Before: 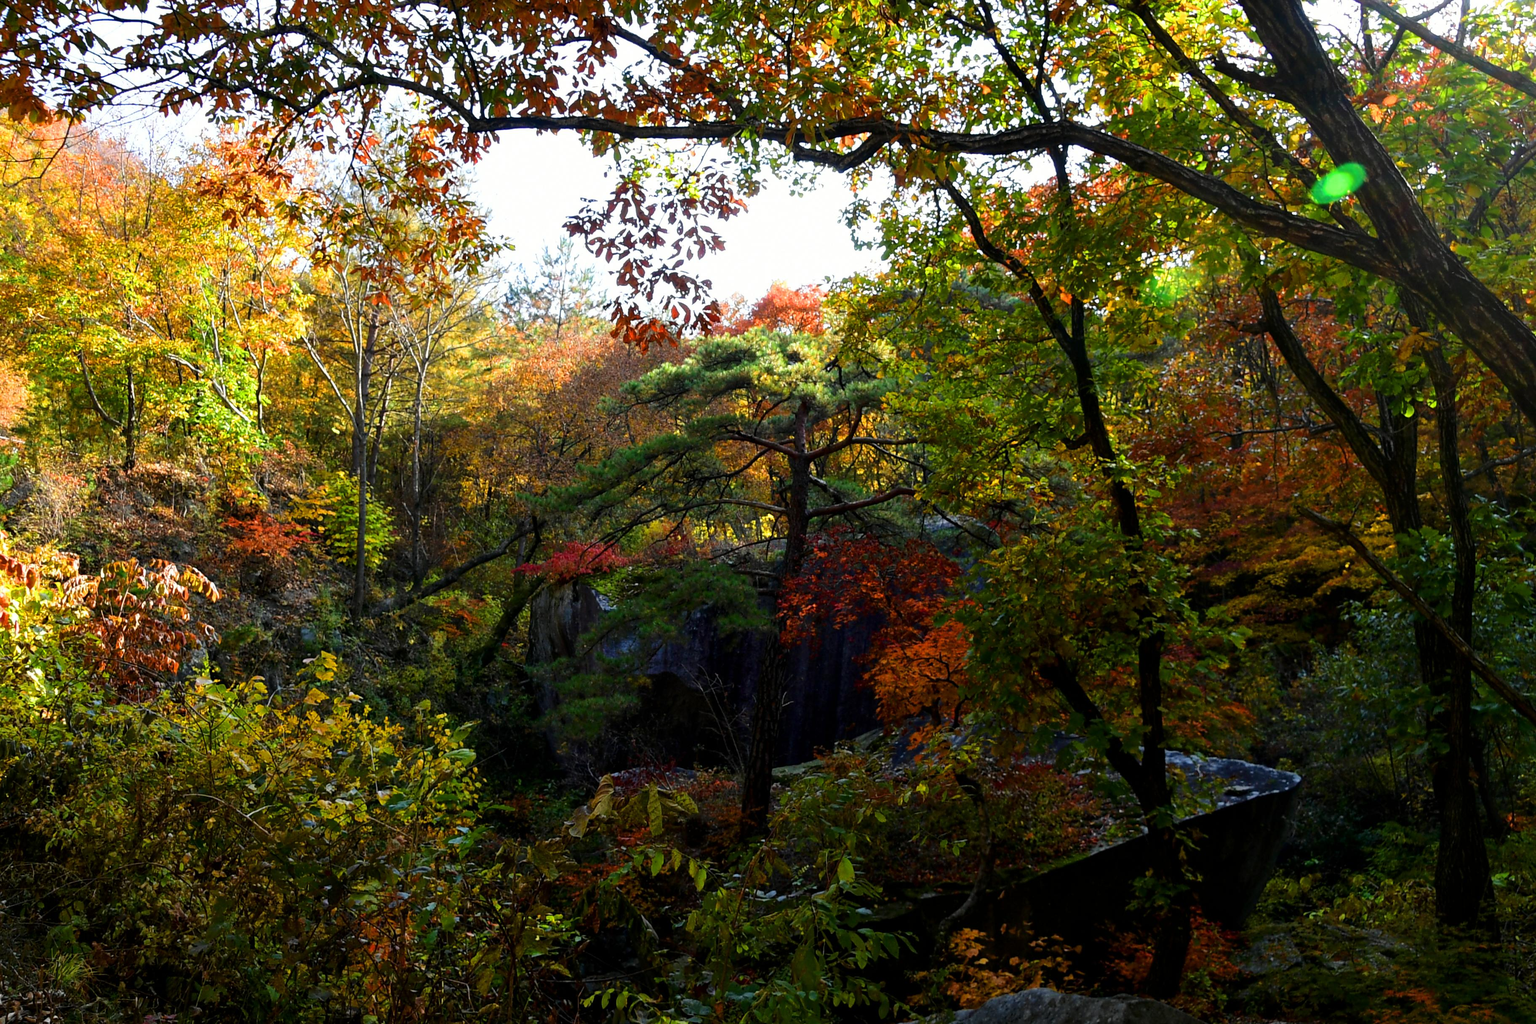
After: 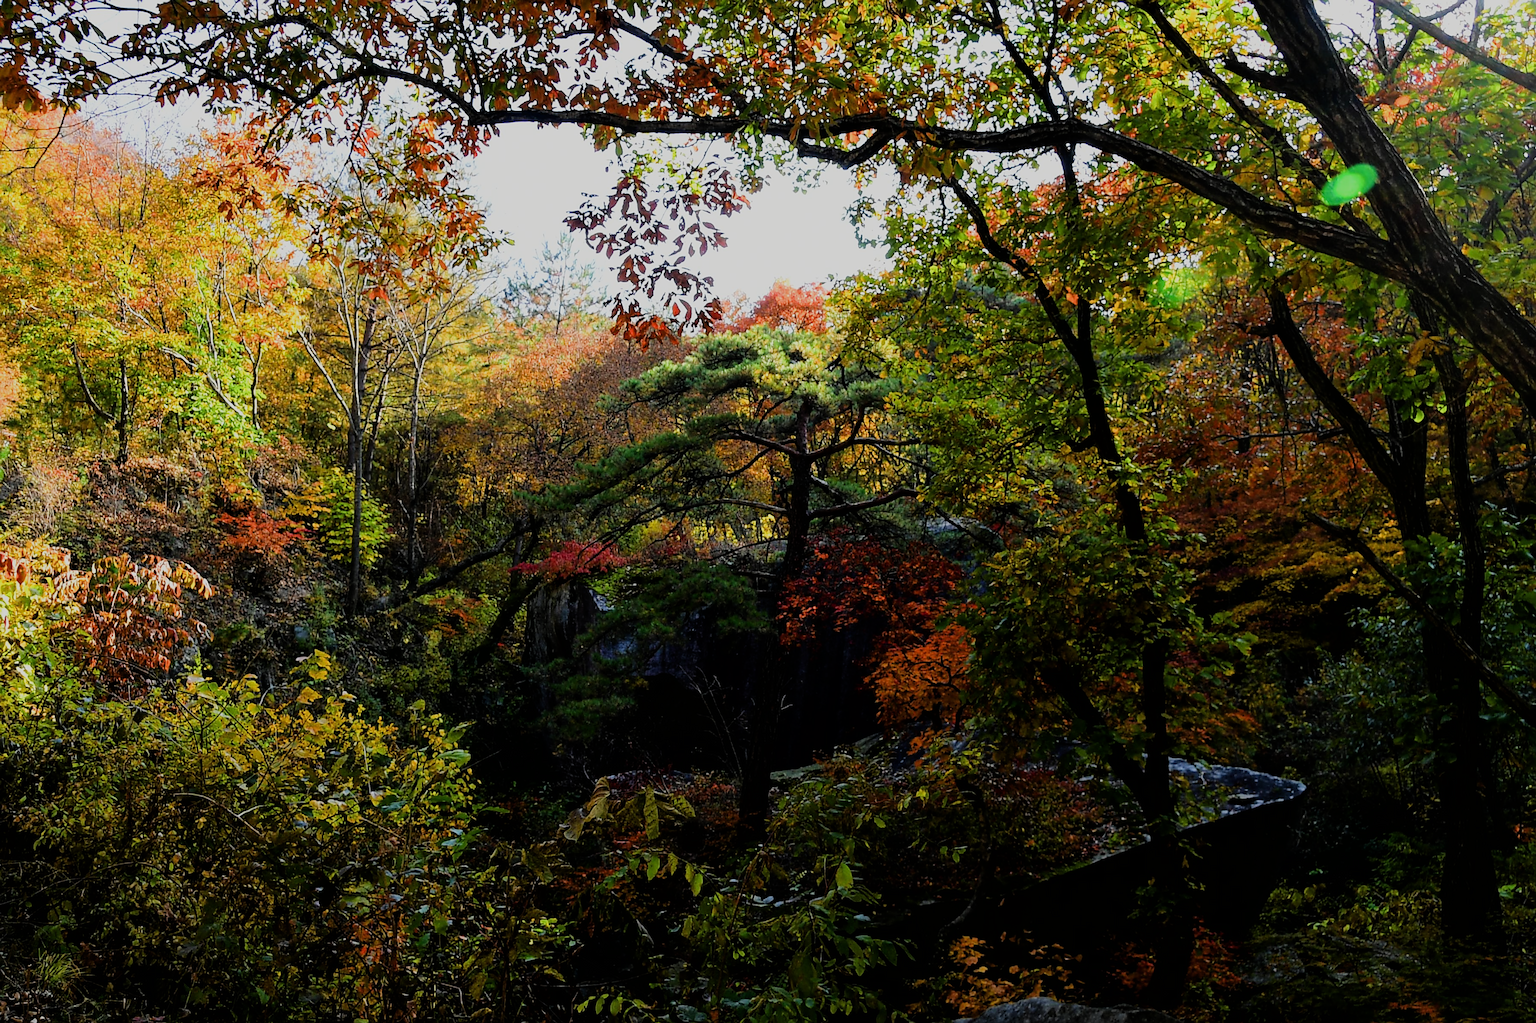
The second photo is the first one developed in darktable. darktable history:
sharpen: on, module defaults
filmic rgb: black relative exposure -7.32 EV, white relative exposure 5.09 EV, hardness 3.2
crop and rotate: angle -0.5°
